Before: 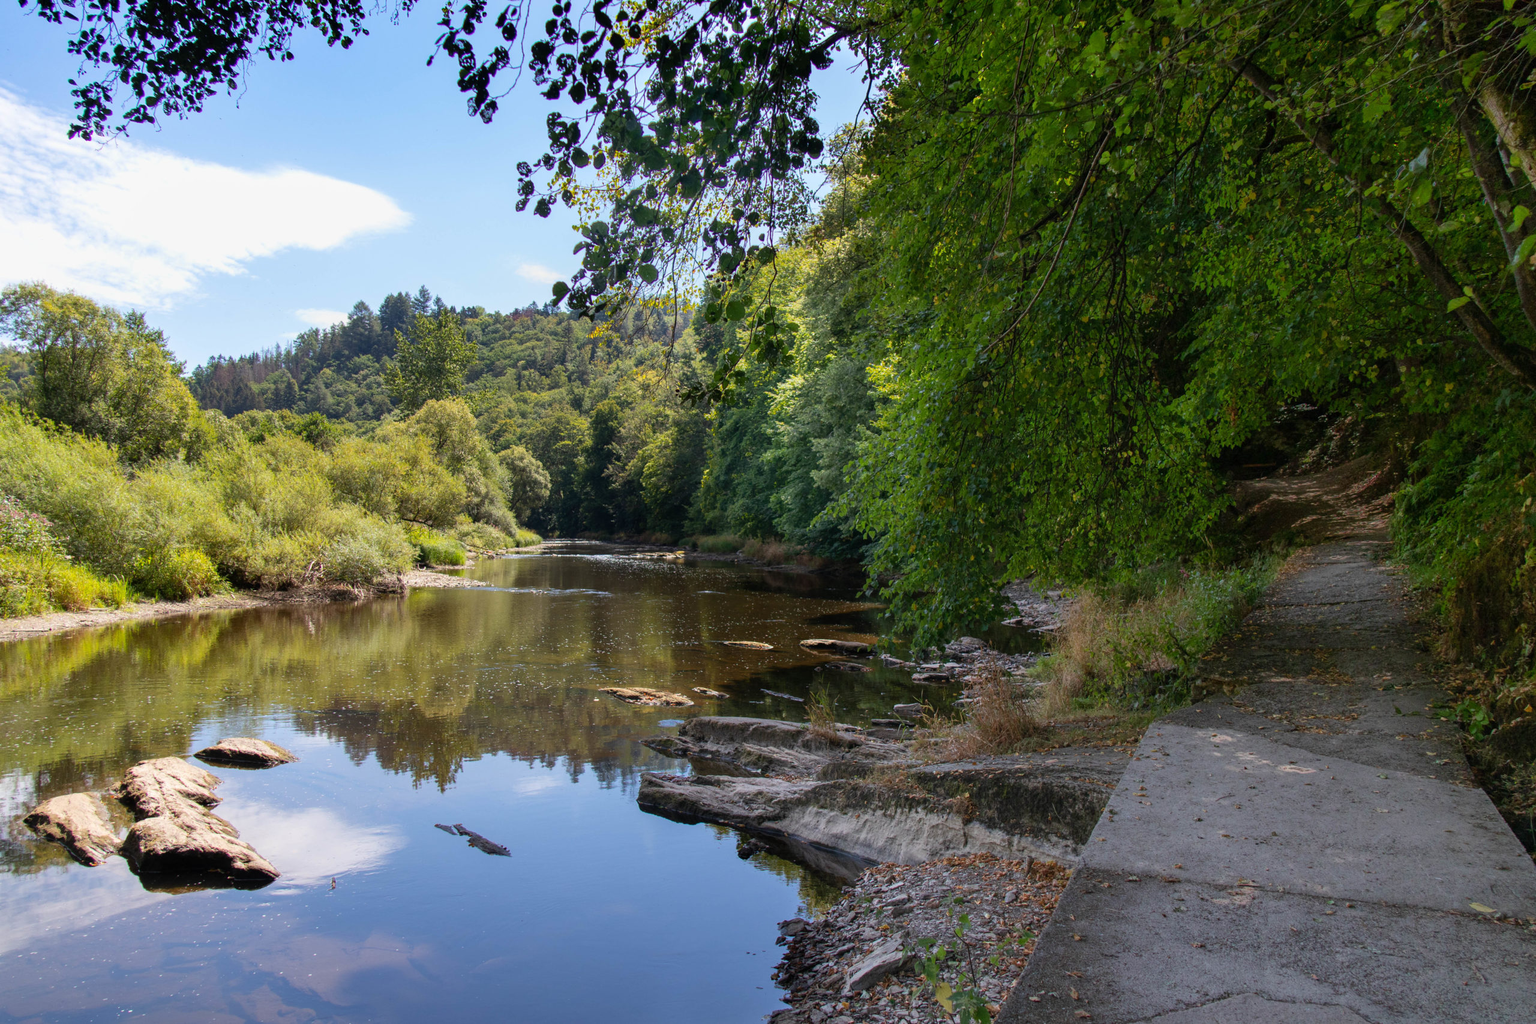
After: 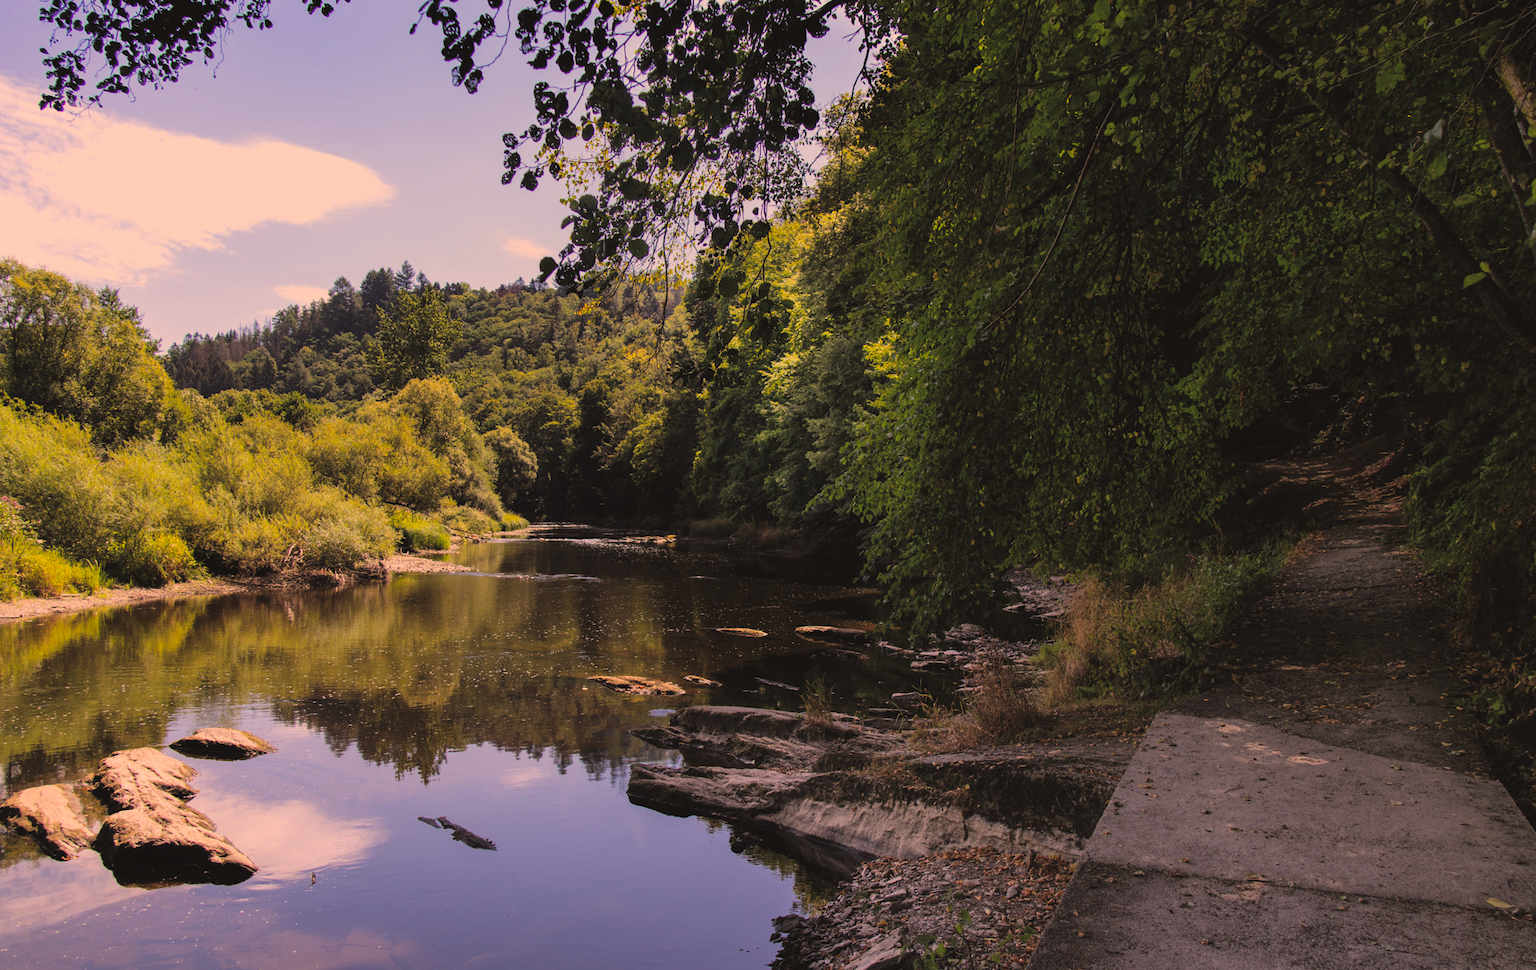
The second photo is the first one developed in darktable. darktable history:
crop: left 1.964%, top 3.251%, right 1.122%, bottom 4.933%
rgb curve: curves: ch0 [(0, 0.186) (0.314, 0.284) (0.775, 0.708) (1, 1)], compensate middle gray true, preserve colors none
color correction: highlights a* 21.88, highlights b* 22.25
filmic rgb: black relative exposure -5 EV, hardness 2.88, contrast 1.2
